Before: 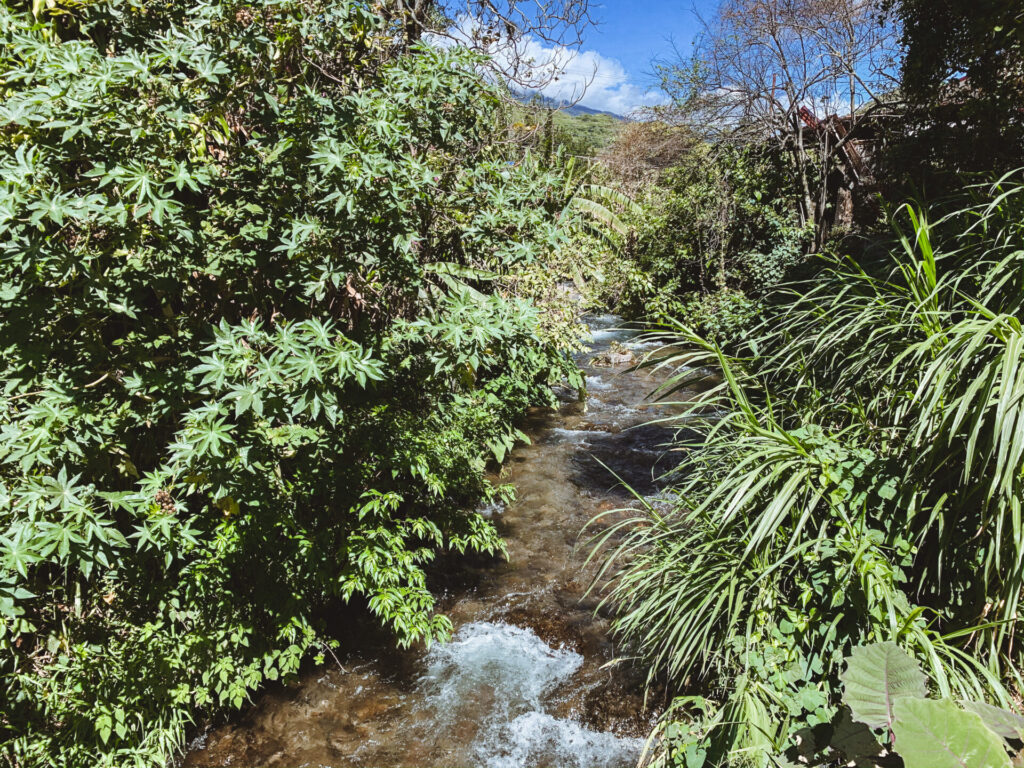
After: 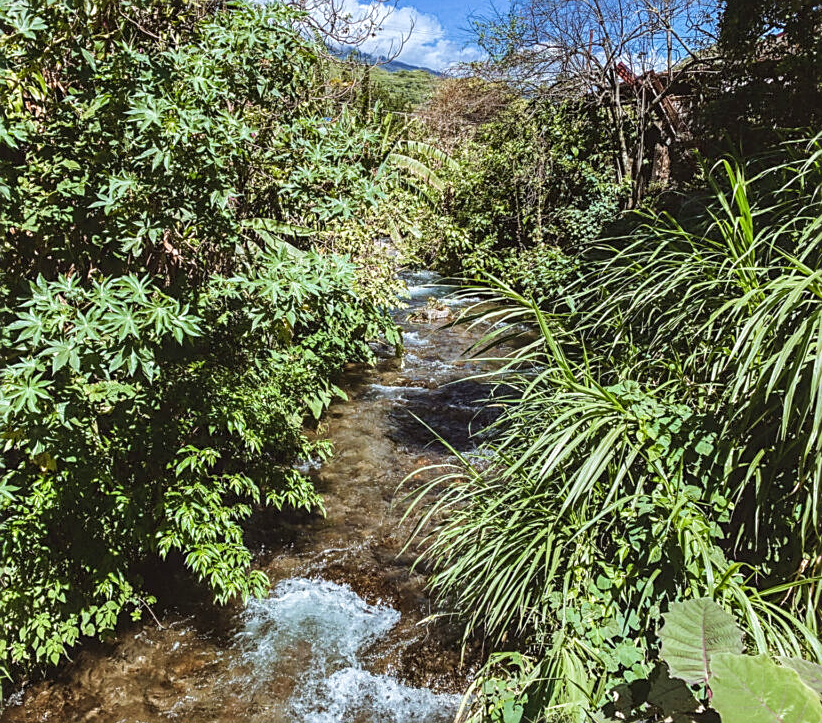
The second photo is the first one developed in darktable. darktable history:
local contrast: on, module defaults
velvia: on, module defaults
crop and rotate: left 17.959%, top 5.771%, right 1.742%
sharpen: on, module defaults
